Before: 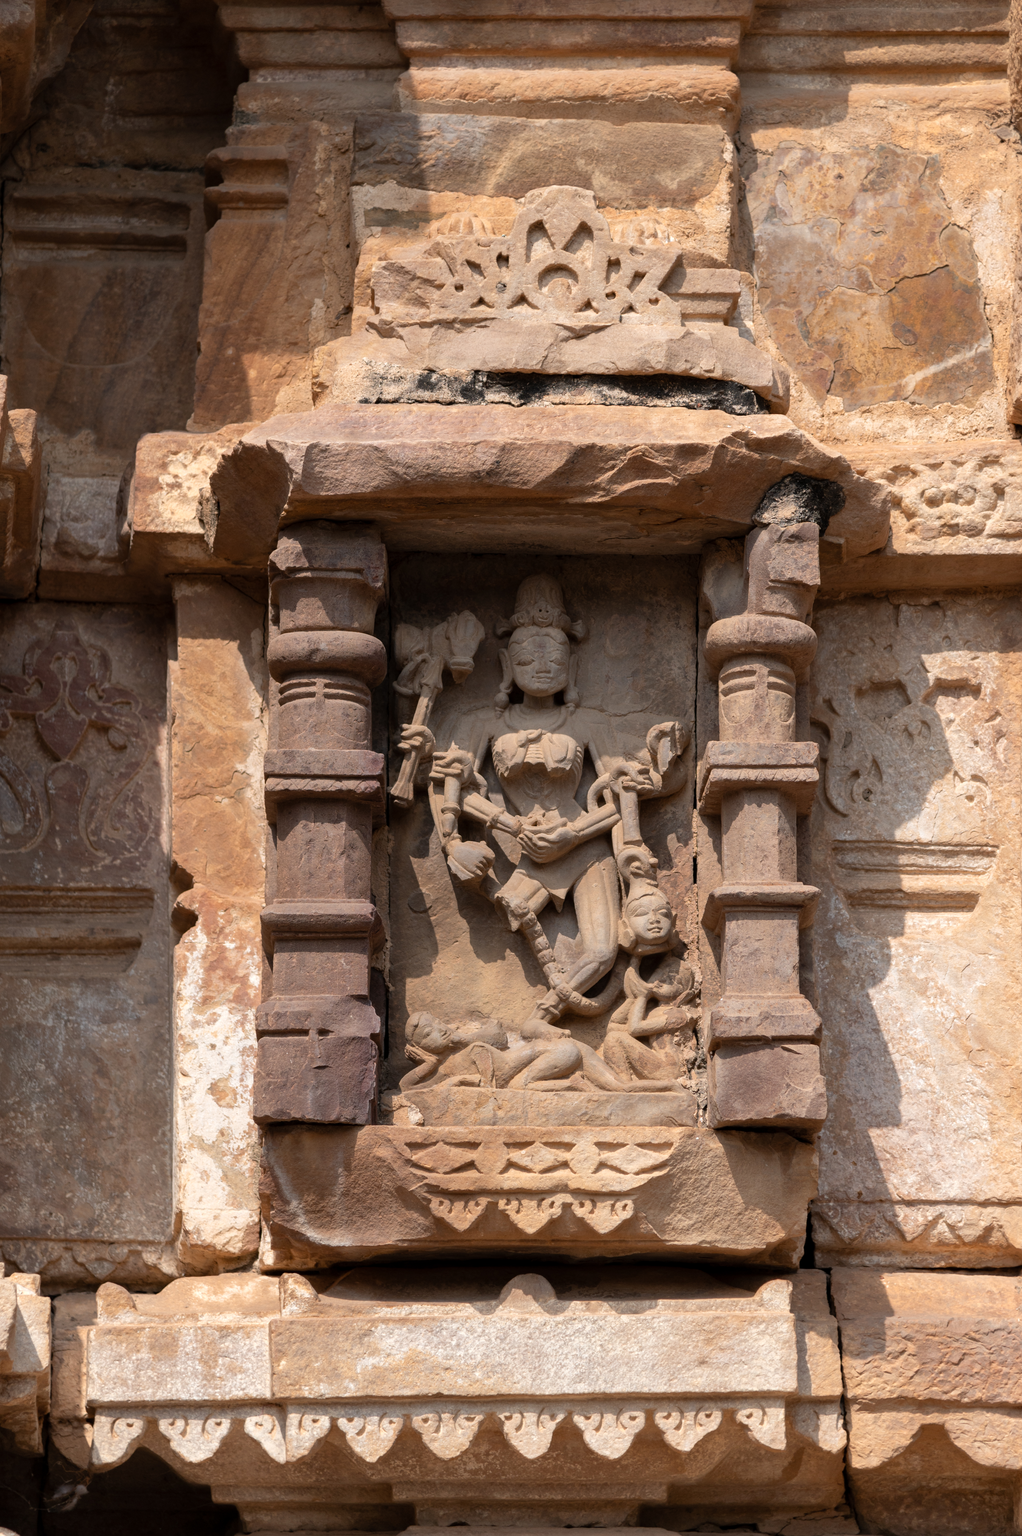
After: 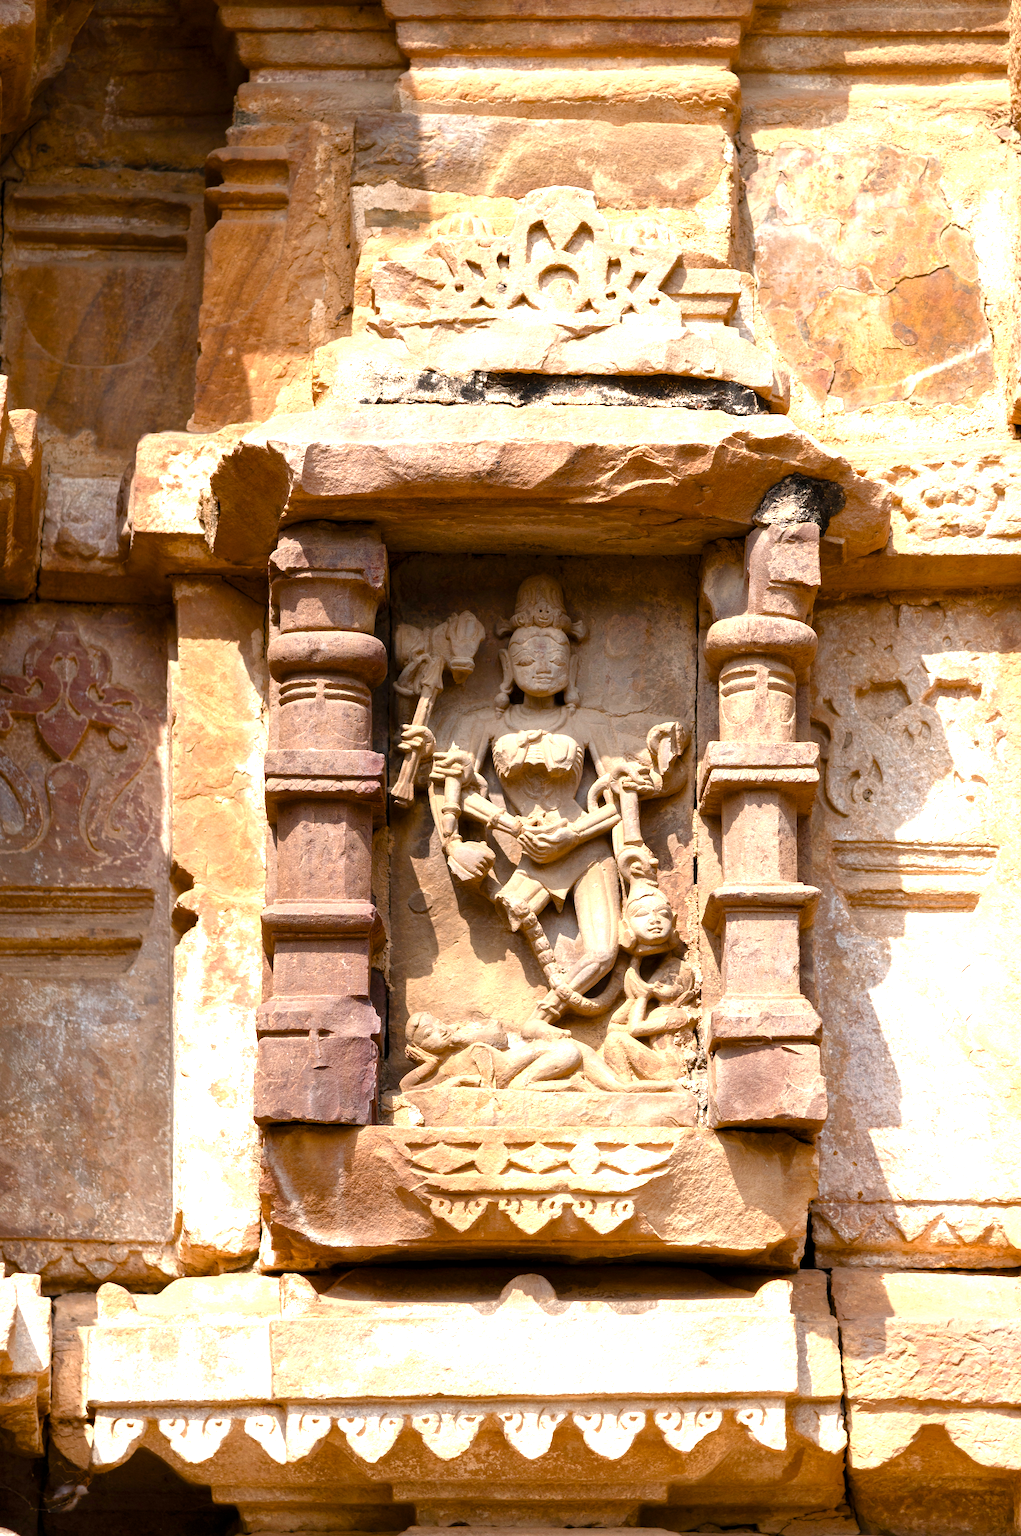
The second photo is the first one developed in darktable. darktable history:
color balance rgb: linear chroma grading › shadows -2.2%, linear chroma grading › highlights -15%, linear chroma grading › global chroma -10%, linear chroma grading › mid-tones -10%, perceptual saturation grading › global saturation 45%, perceptual saturation grading › highlights -50%, perceptual saturation grading › shadows 30%, perceptual brilliance grading › global brilliance 18%, global vibrance 45%
exposure: exposure 0.6 EV, compensate highlight preservation false
